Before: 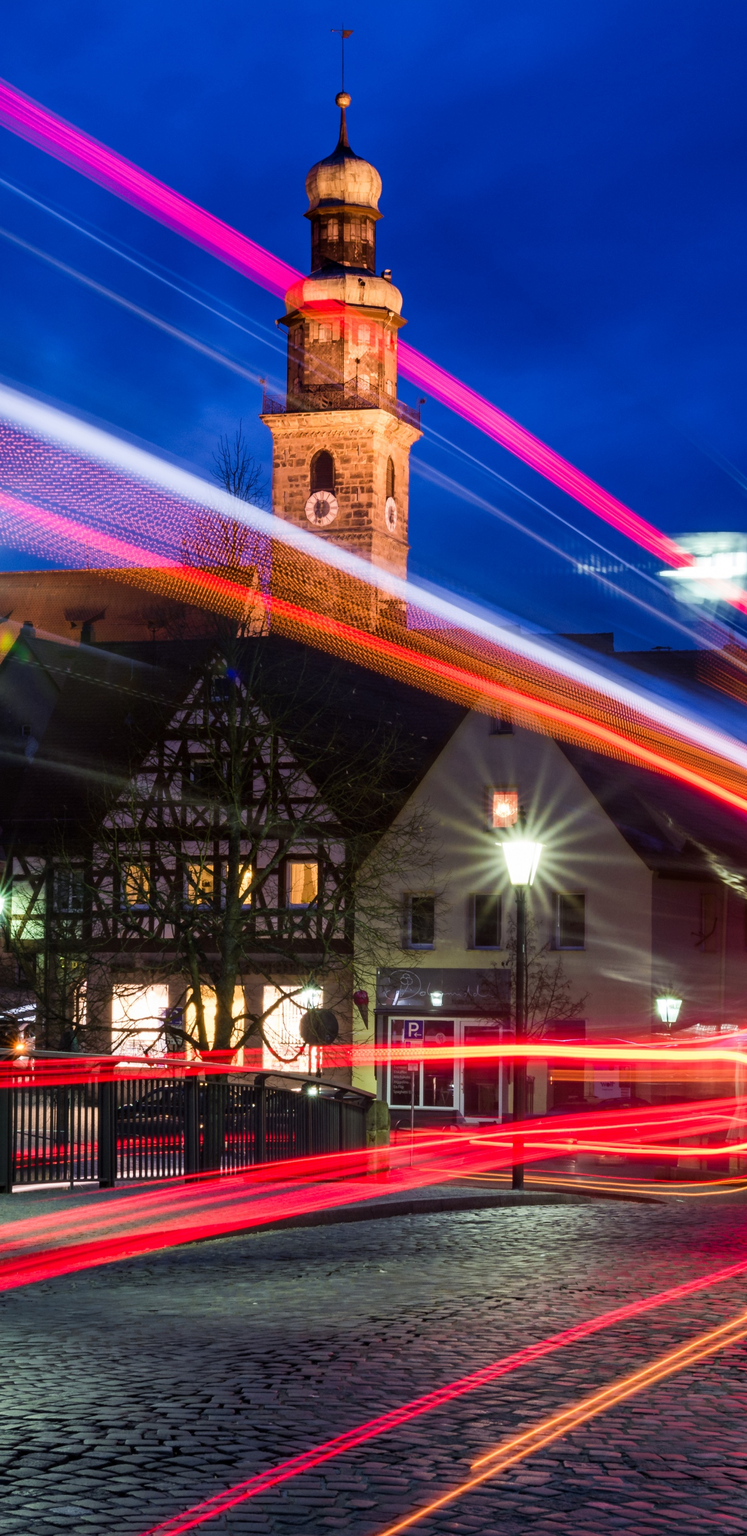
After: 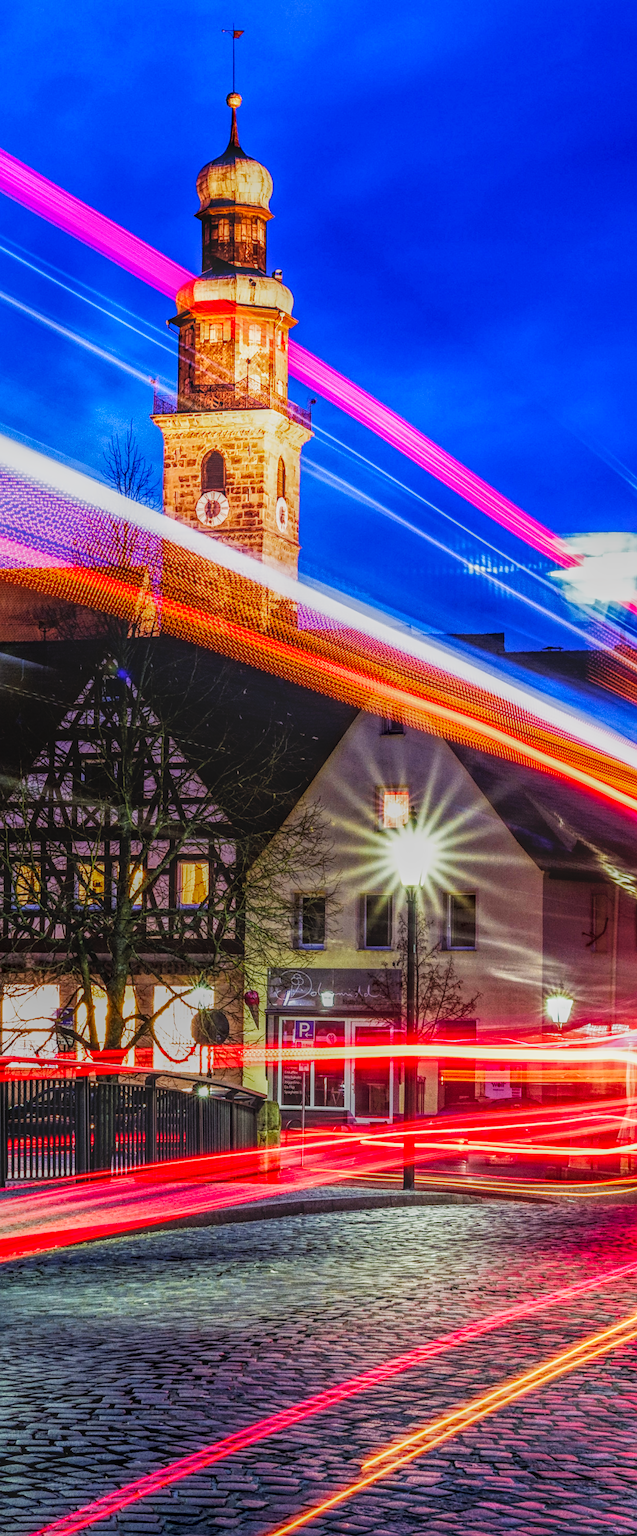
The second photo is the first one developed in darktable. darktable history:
sharpen: amount 0.491
crop and rotate: left 14.695%
base curve: curves: ch0 [(0, 0) (0.007, 0.004) (0.027, 0.03) (0.046, 0.07) (0.207, 0.54) (0.442, 0.872) (0.673, 0.972) (1, 1)], preserve colors none
local contrast: highlights 20%, shadows 29%, detail 201%, midtone range 0.2
